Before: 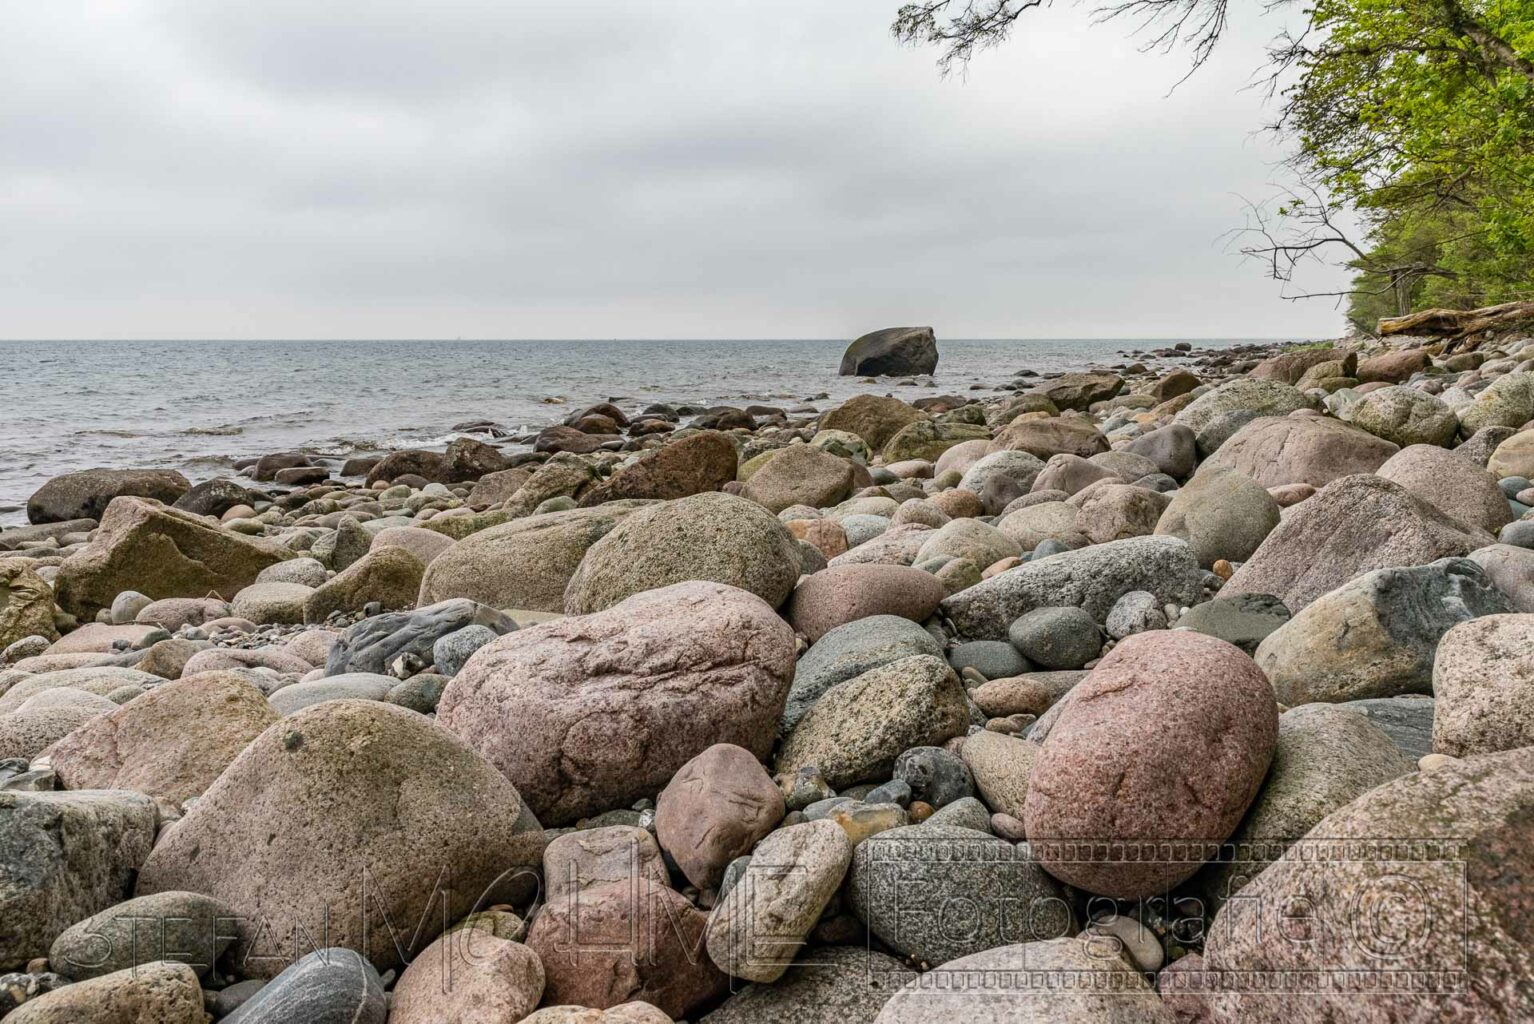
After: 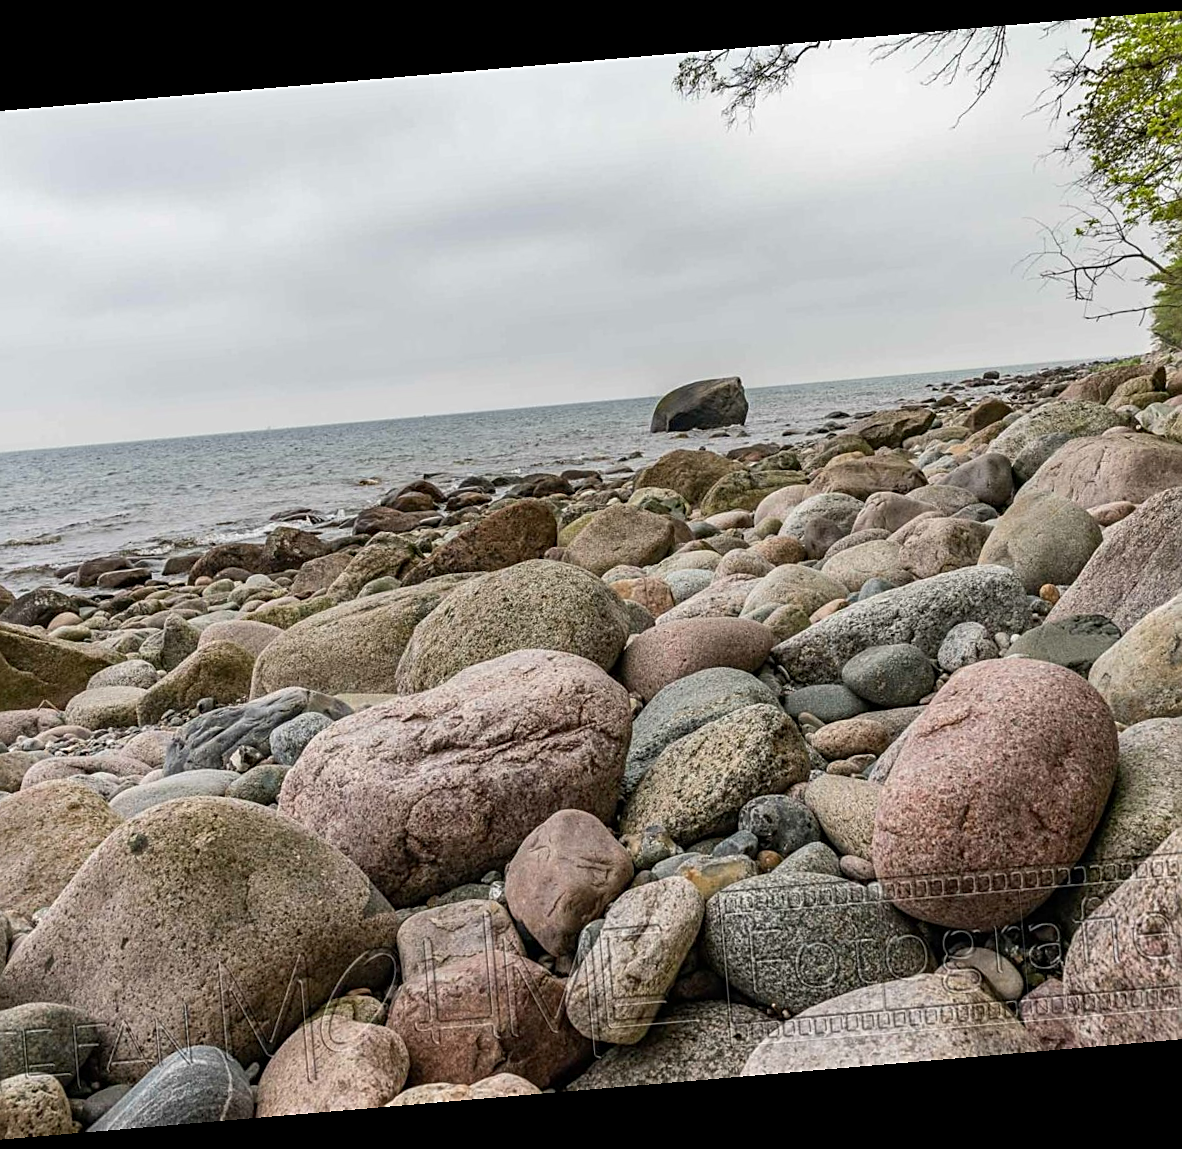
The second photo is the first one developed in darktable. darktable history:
rotate and perspective: rotation -4.86°, automatic cropping off
sharpen: on, module defaults
crop: left 13.443%, right 13.31%
